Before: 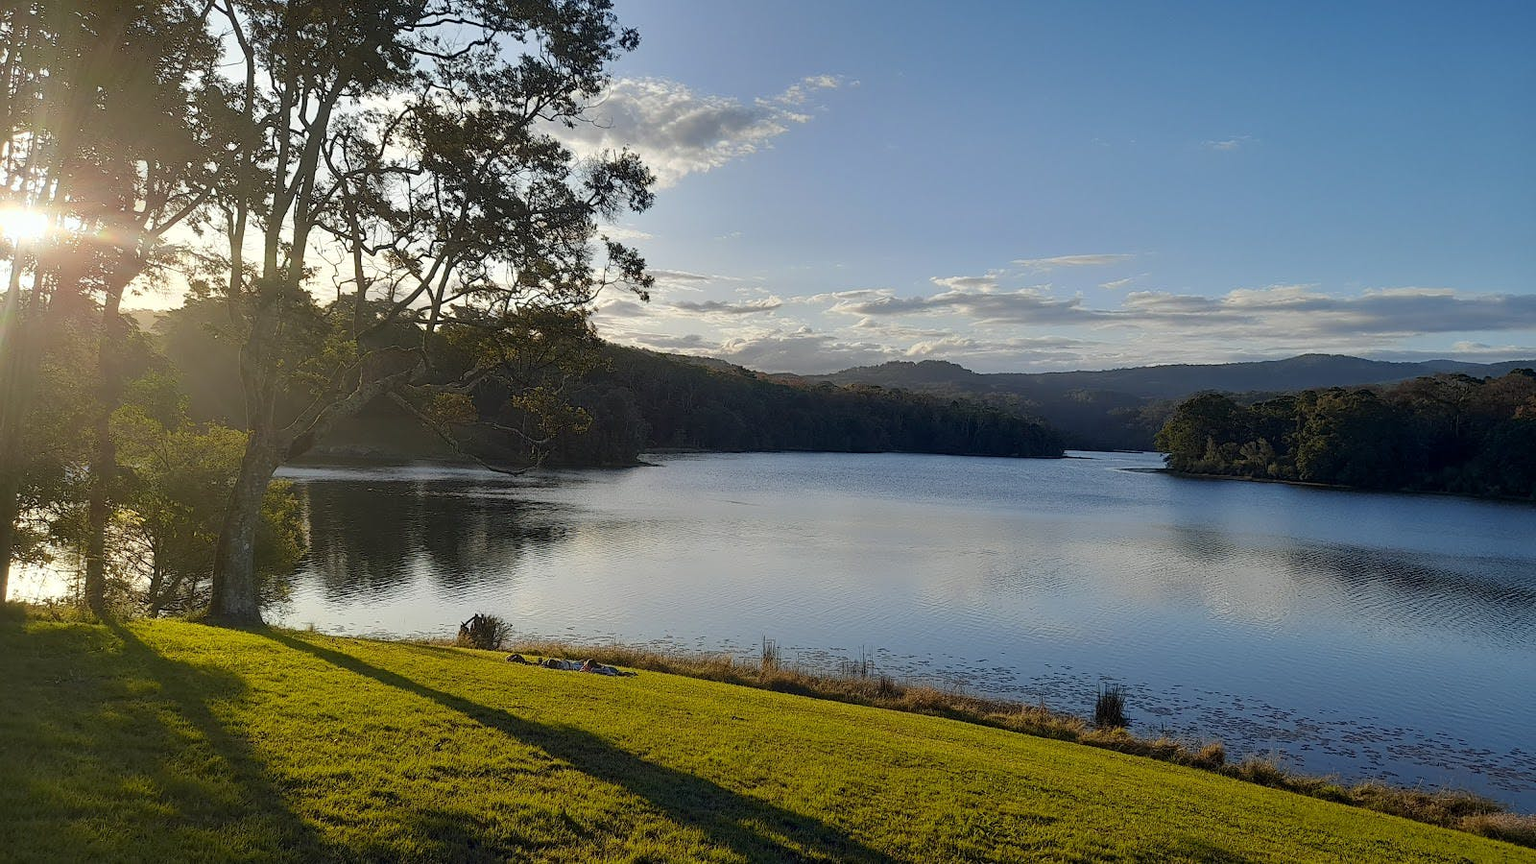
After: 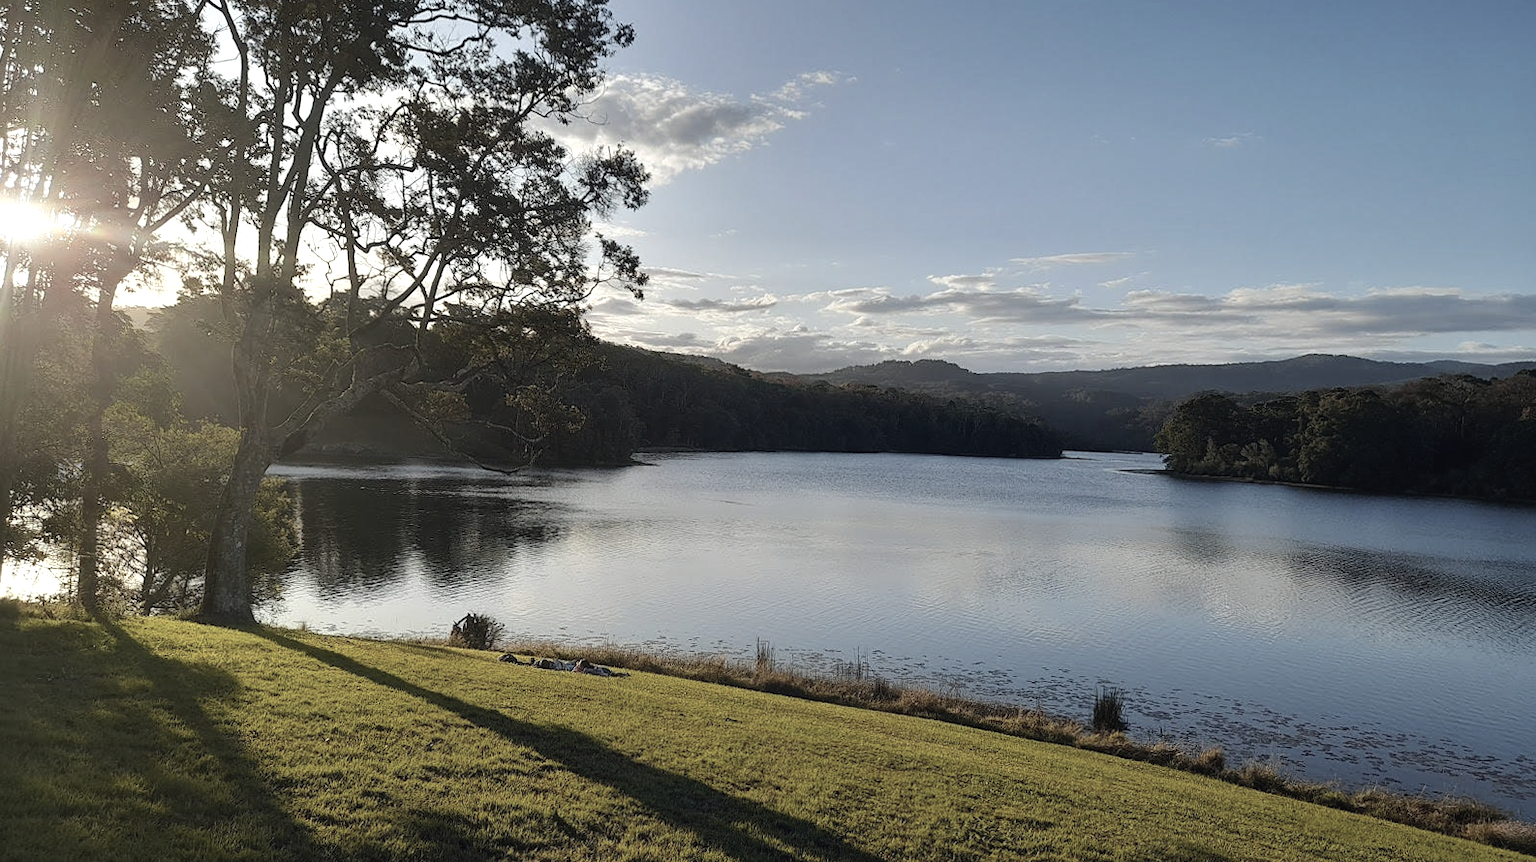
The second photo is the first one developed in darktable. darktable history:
rotate and perspective: rotation 0.192°, lens shift (horizontal) -0.015, crop left 0.005, crop right 0.996, crop top 0.006, crop bottom 0.99
color correction: highlights a* 0.003, highlights b* -0.283
contrast brightness saturation: contrast -0.05, saturation -0.41
tone equalizer: -8 EV -0.417 EV, -7 EV -0.389 EV, -6 EV -0.333 EV, -5 EV -0.222 EV, -3 EV 0.222 EV, -2 EV 0.333 EV, -1 EV 0.389 EV, +0 EV 0.417 EV, edges refinement/feathering 500, mask exposure compensation -1.25 EV, preserve details no
